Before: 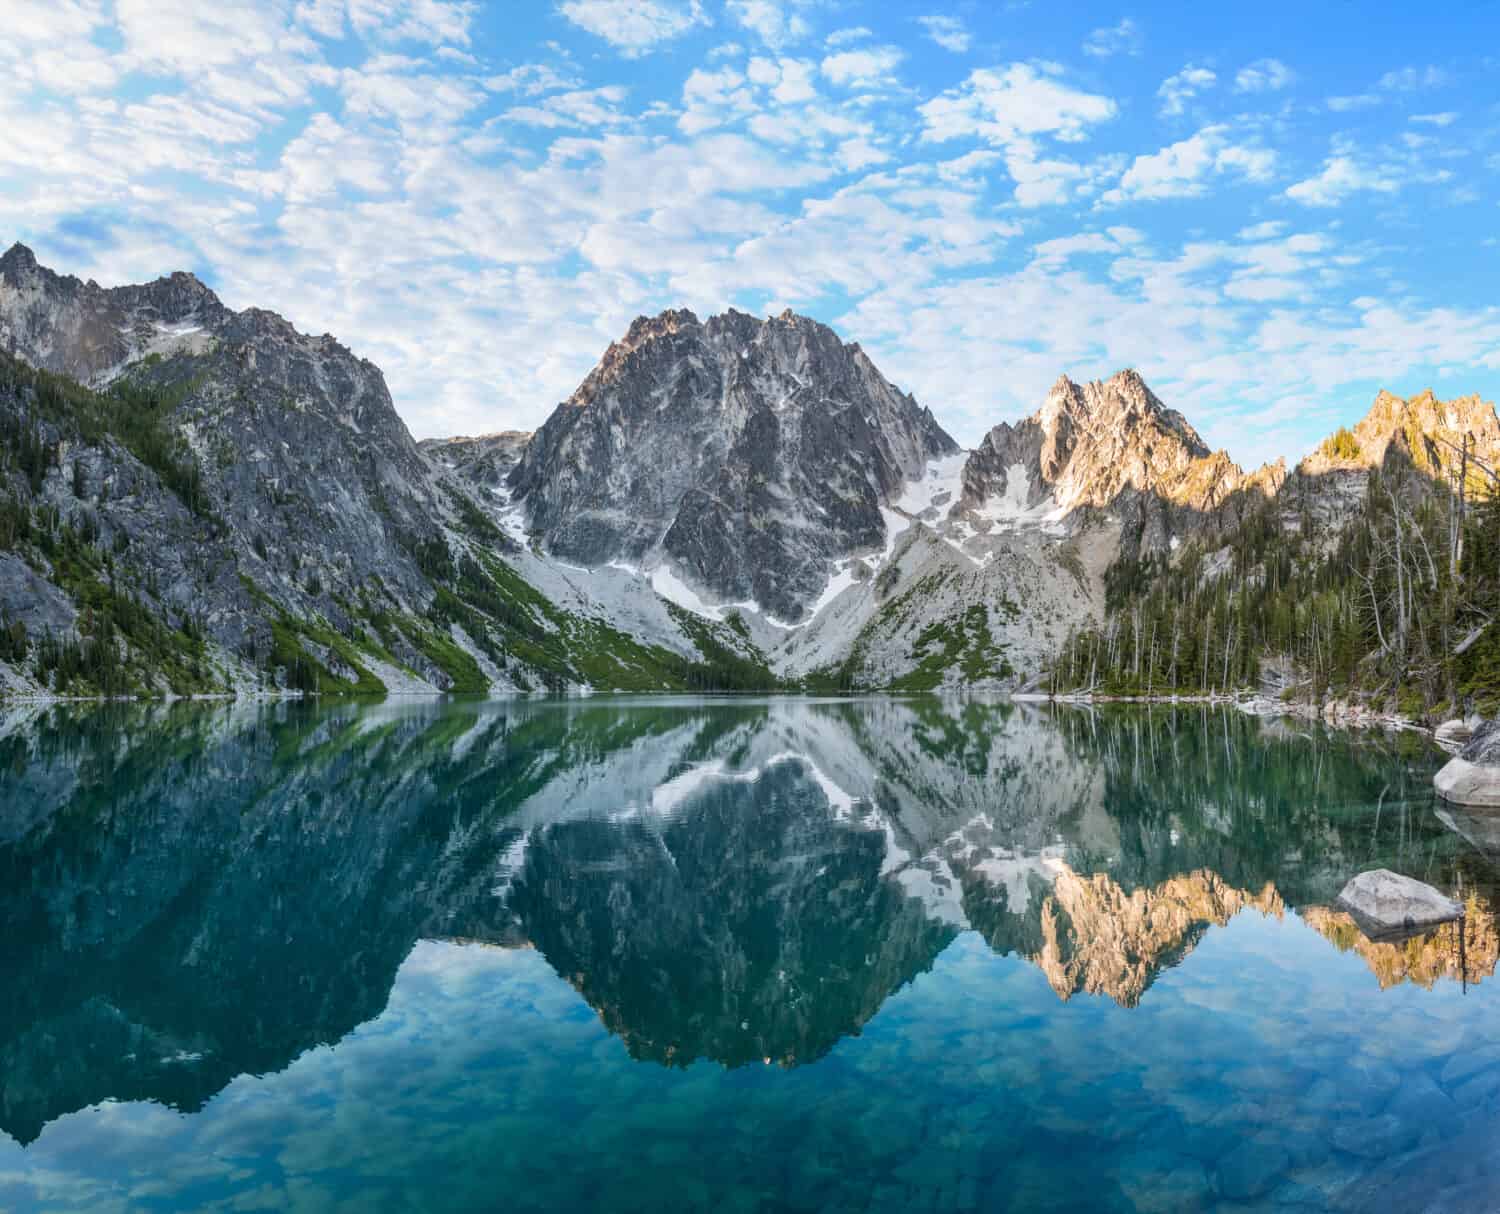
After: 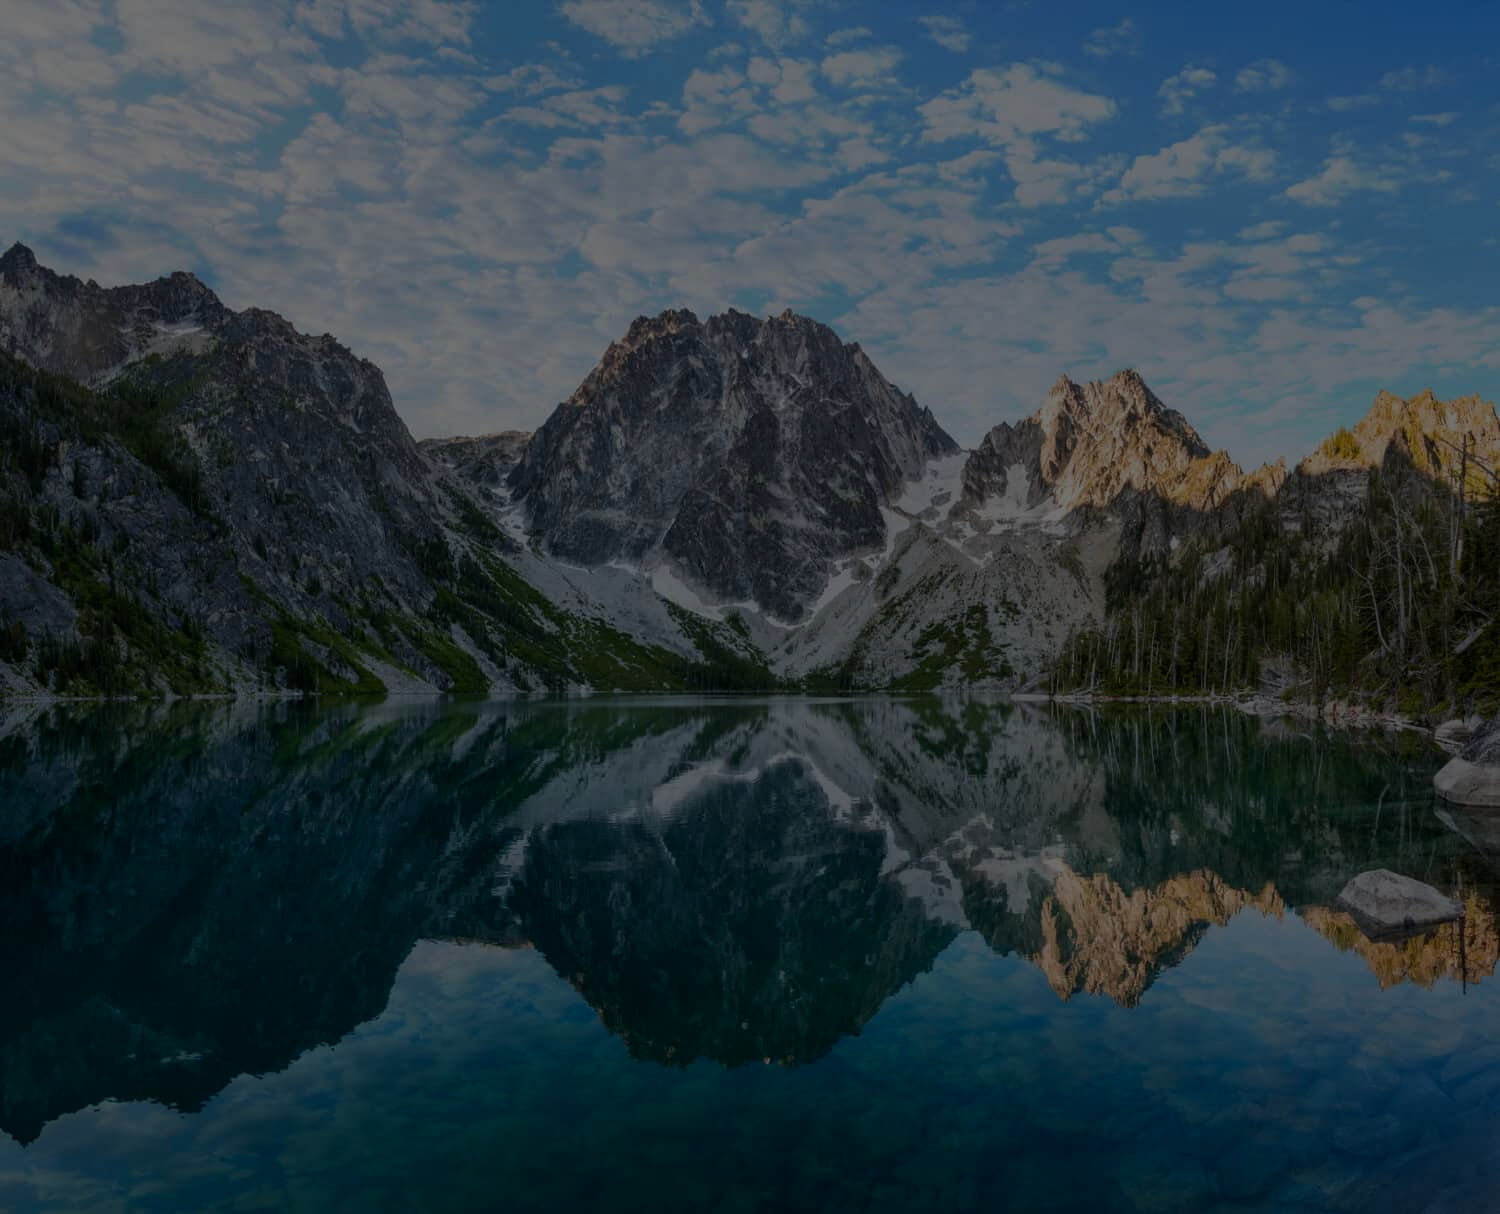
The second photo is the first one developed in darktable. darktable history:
shadows and highlights: shadows -23.86, highlights 50.66, soften with gaussian
exposure: exposure -2.422 EV, compensate highlight preservation false
